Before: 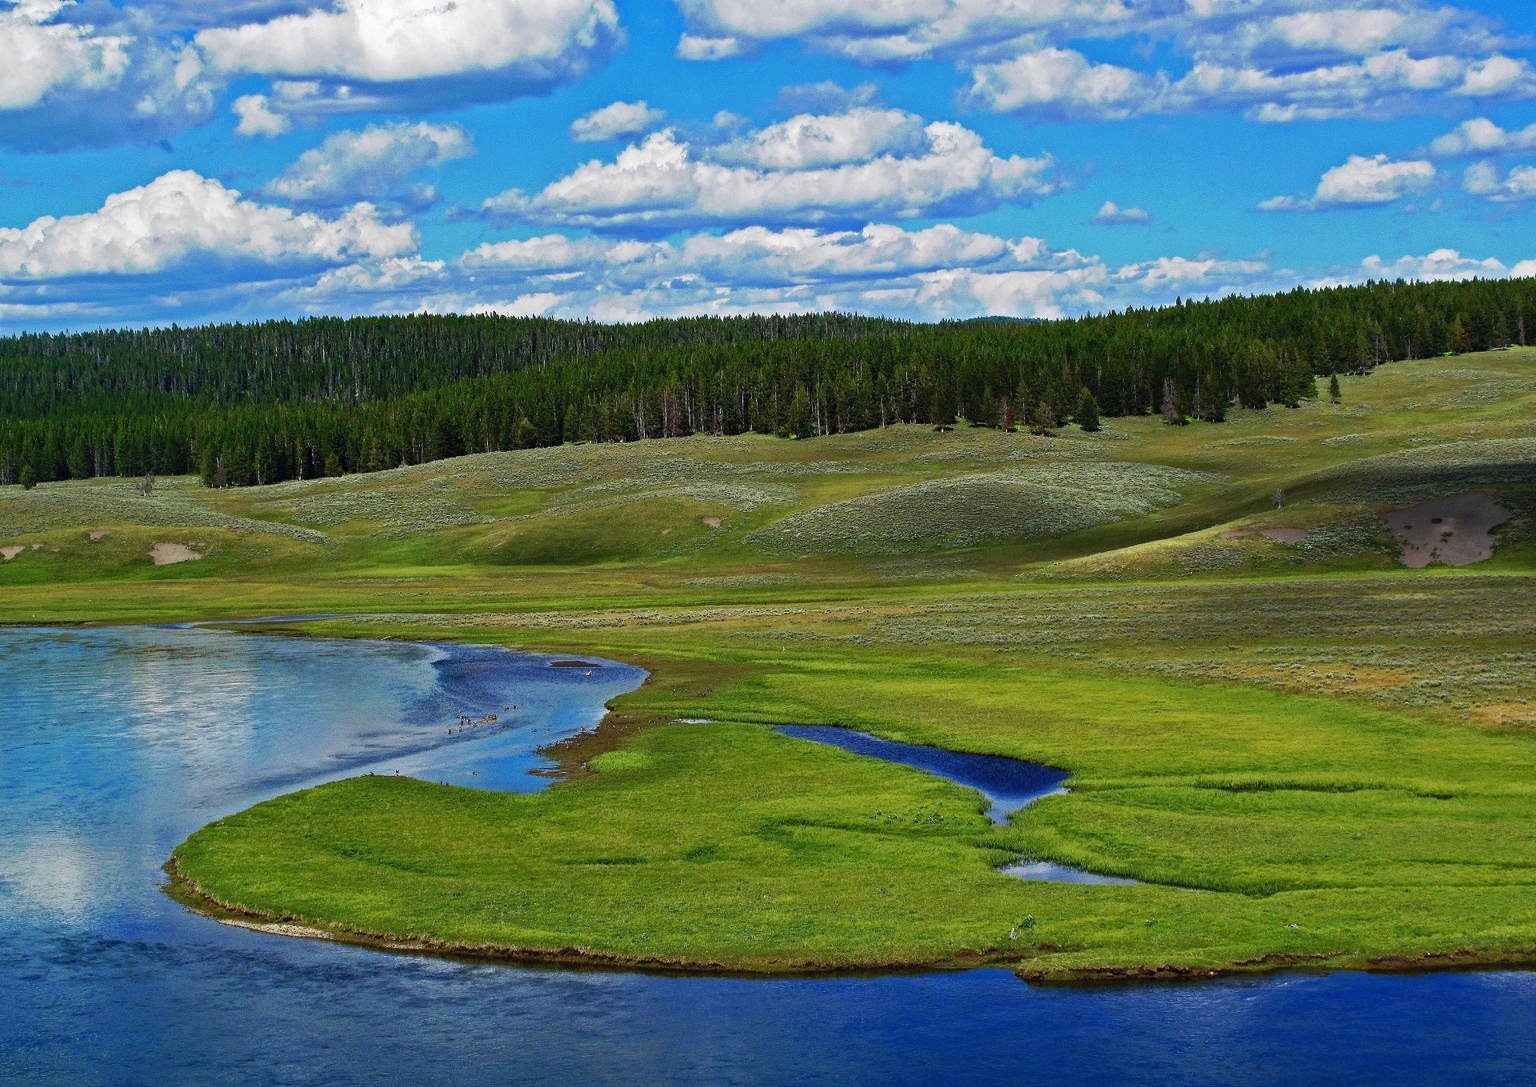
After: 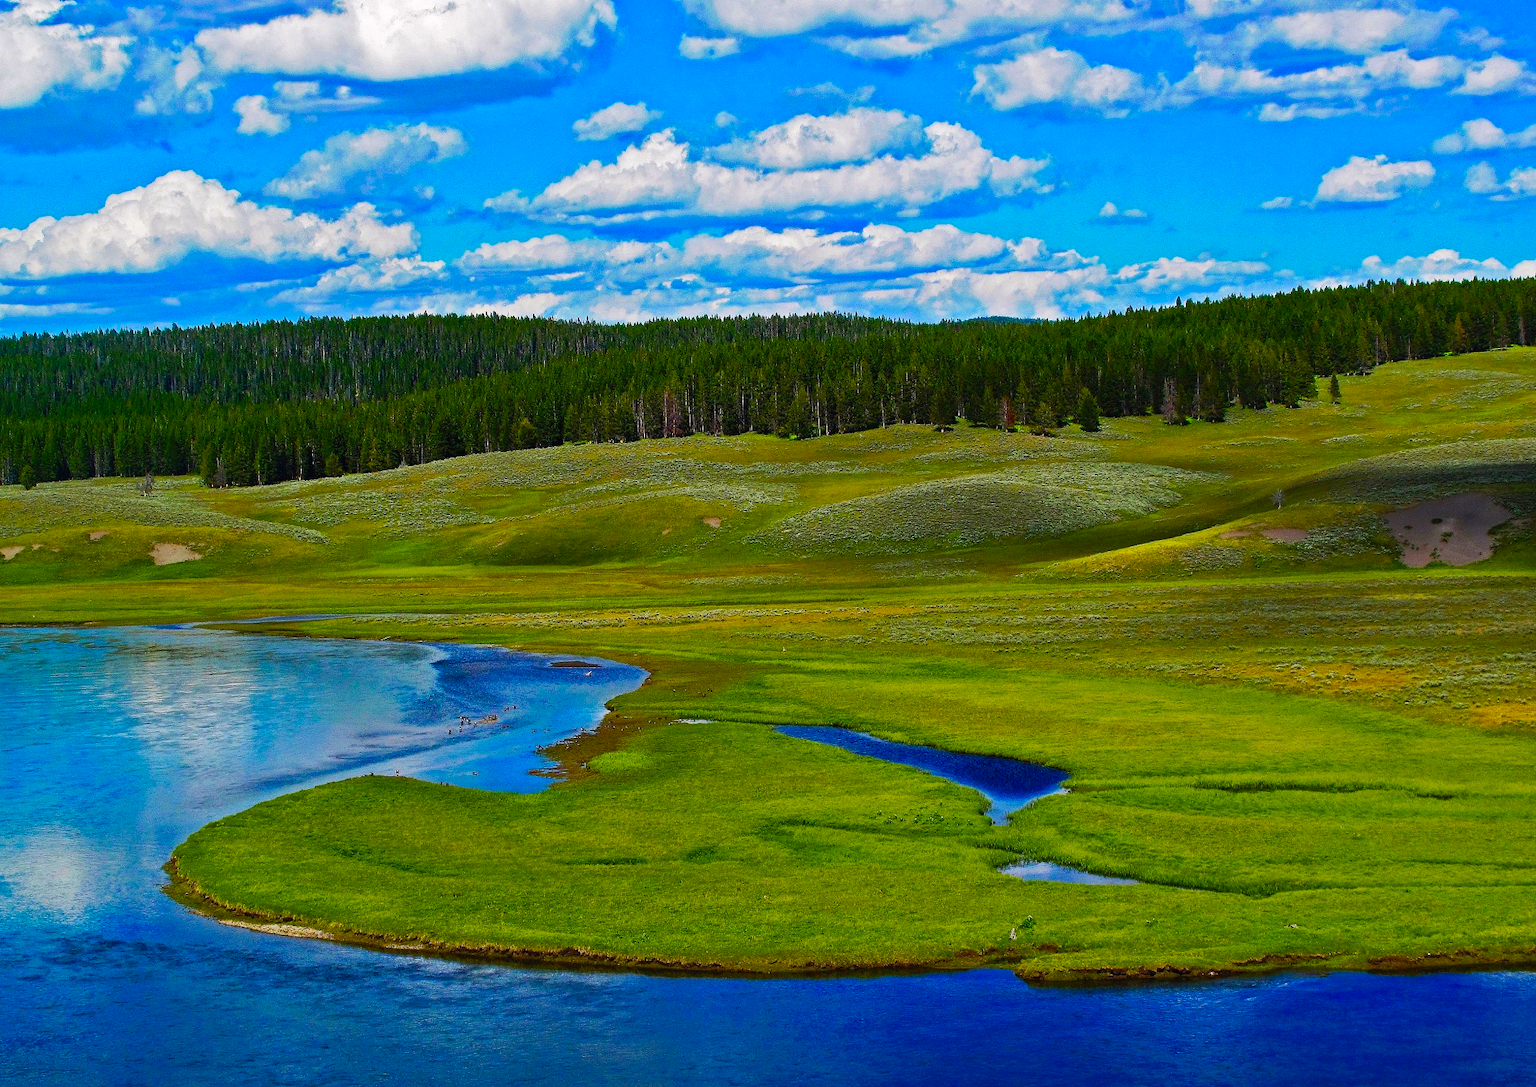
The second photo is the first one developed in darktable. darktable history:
color balance rgb: highlights gain › chroma 0.258%, highlights gain › hue 330.3°, perceptual saturation grading › global saturation 29.863%, global vibrance 44.86%
